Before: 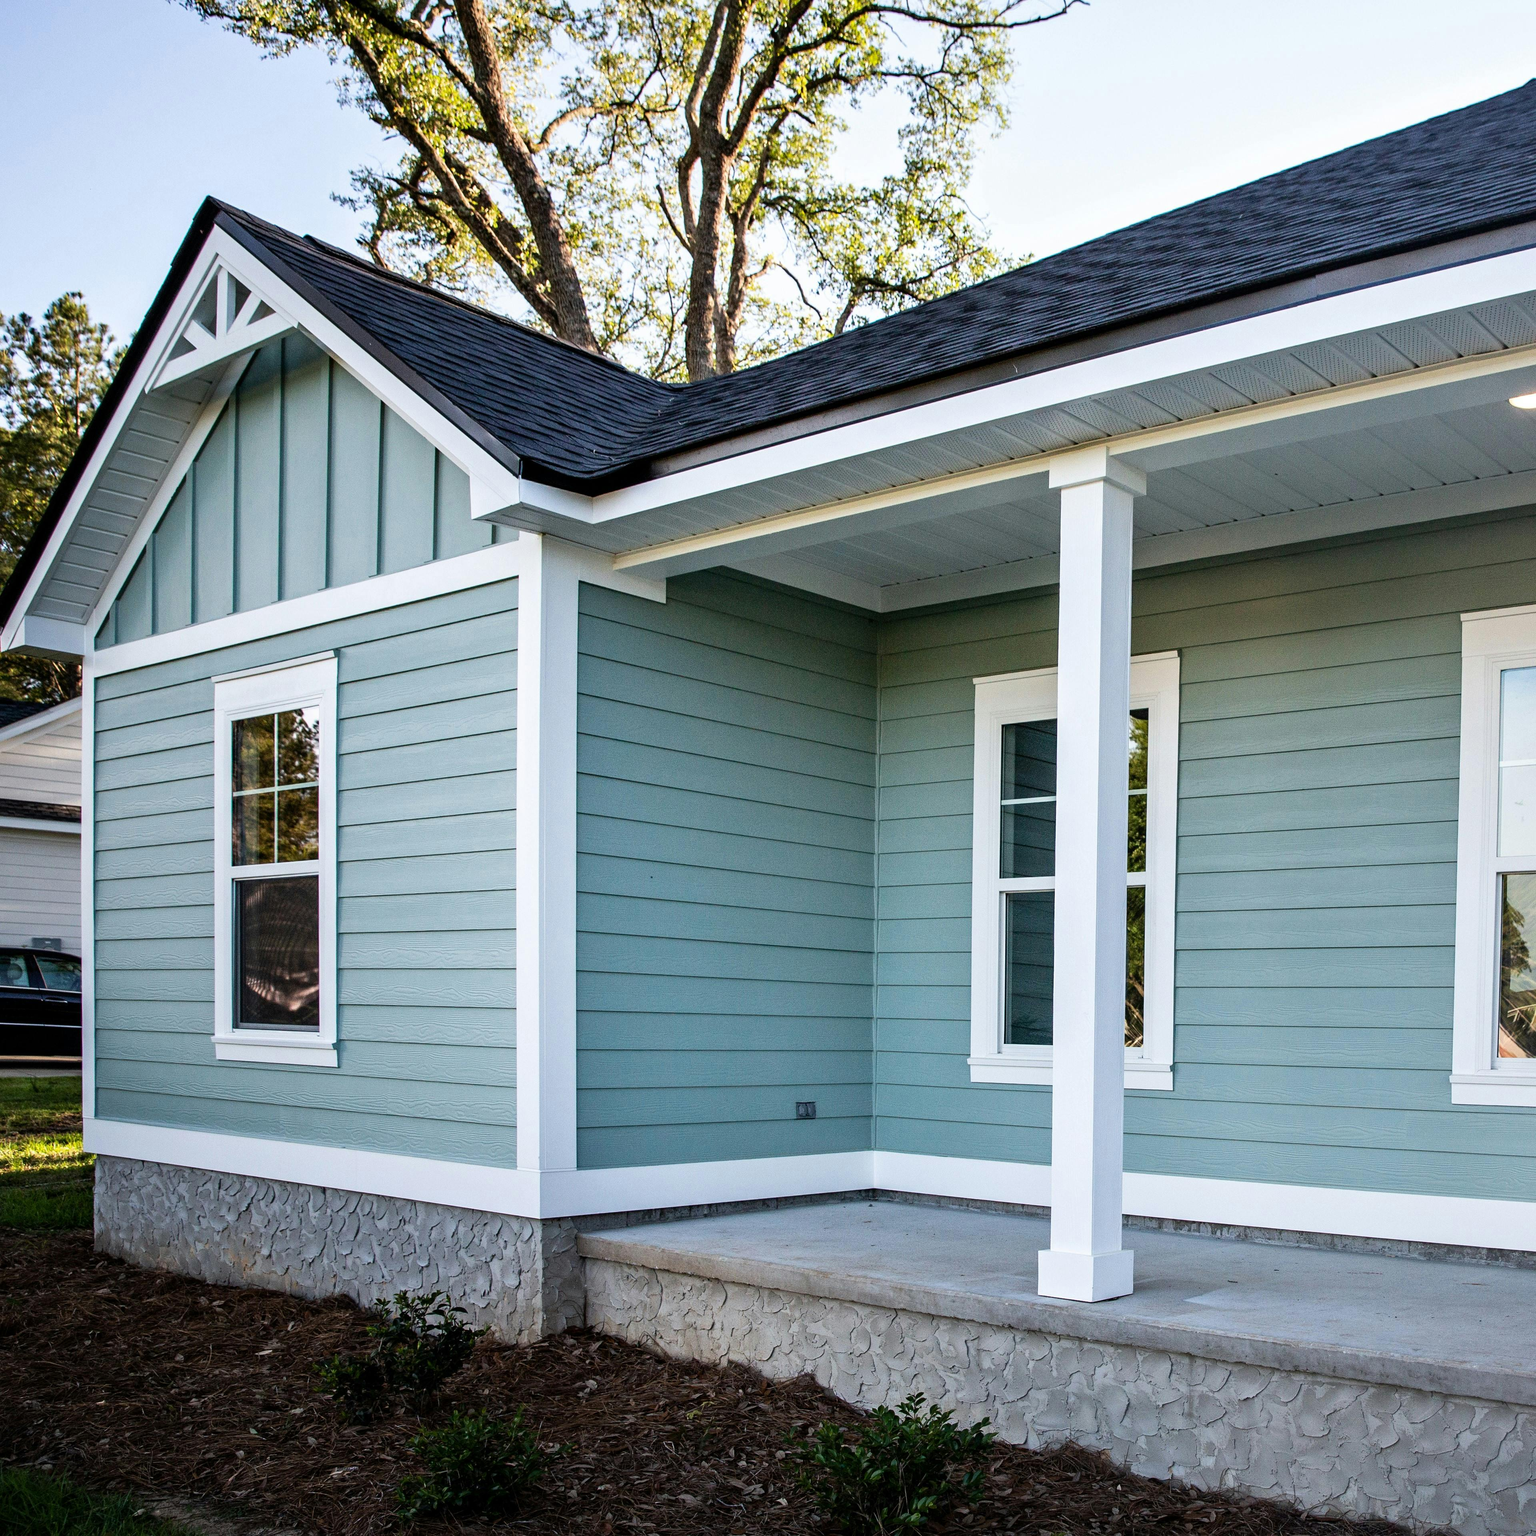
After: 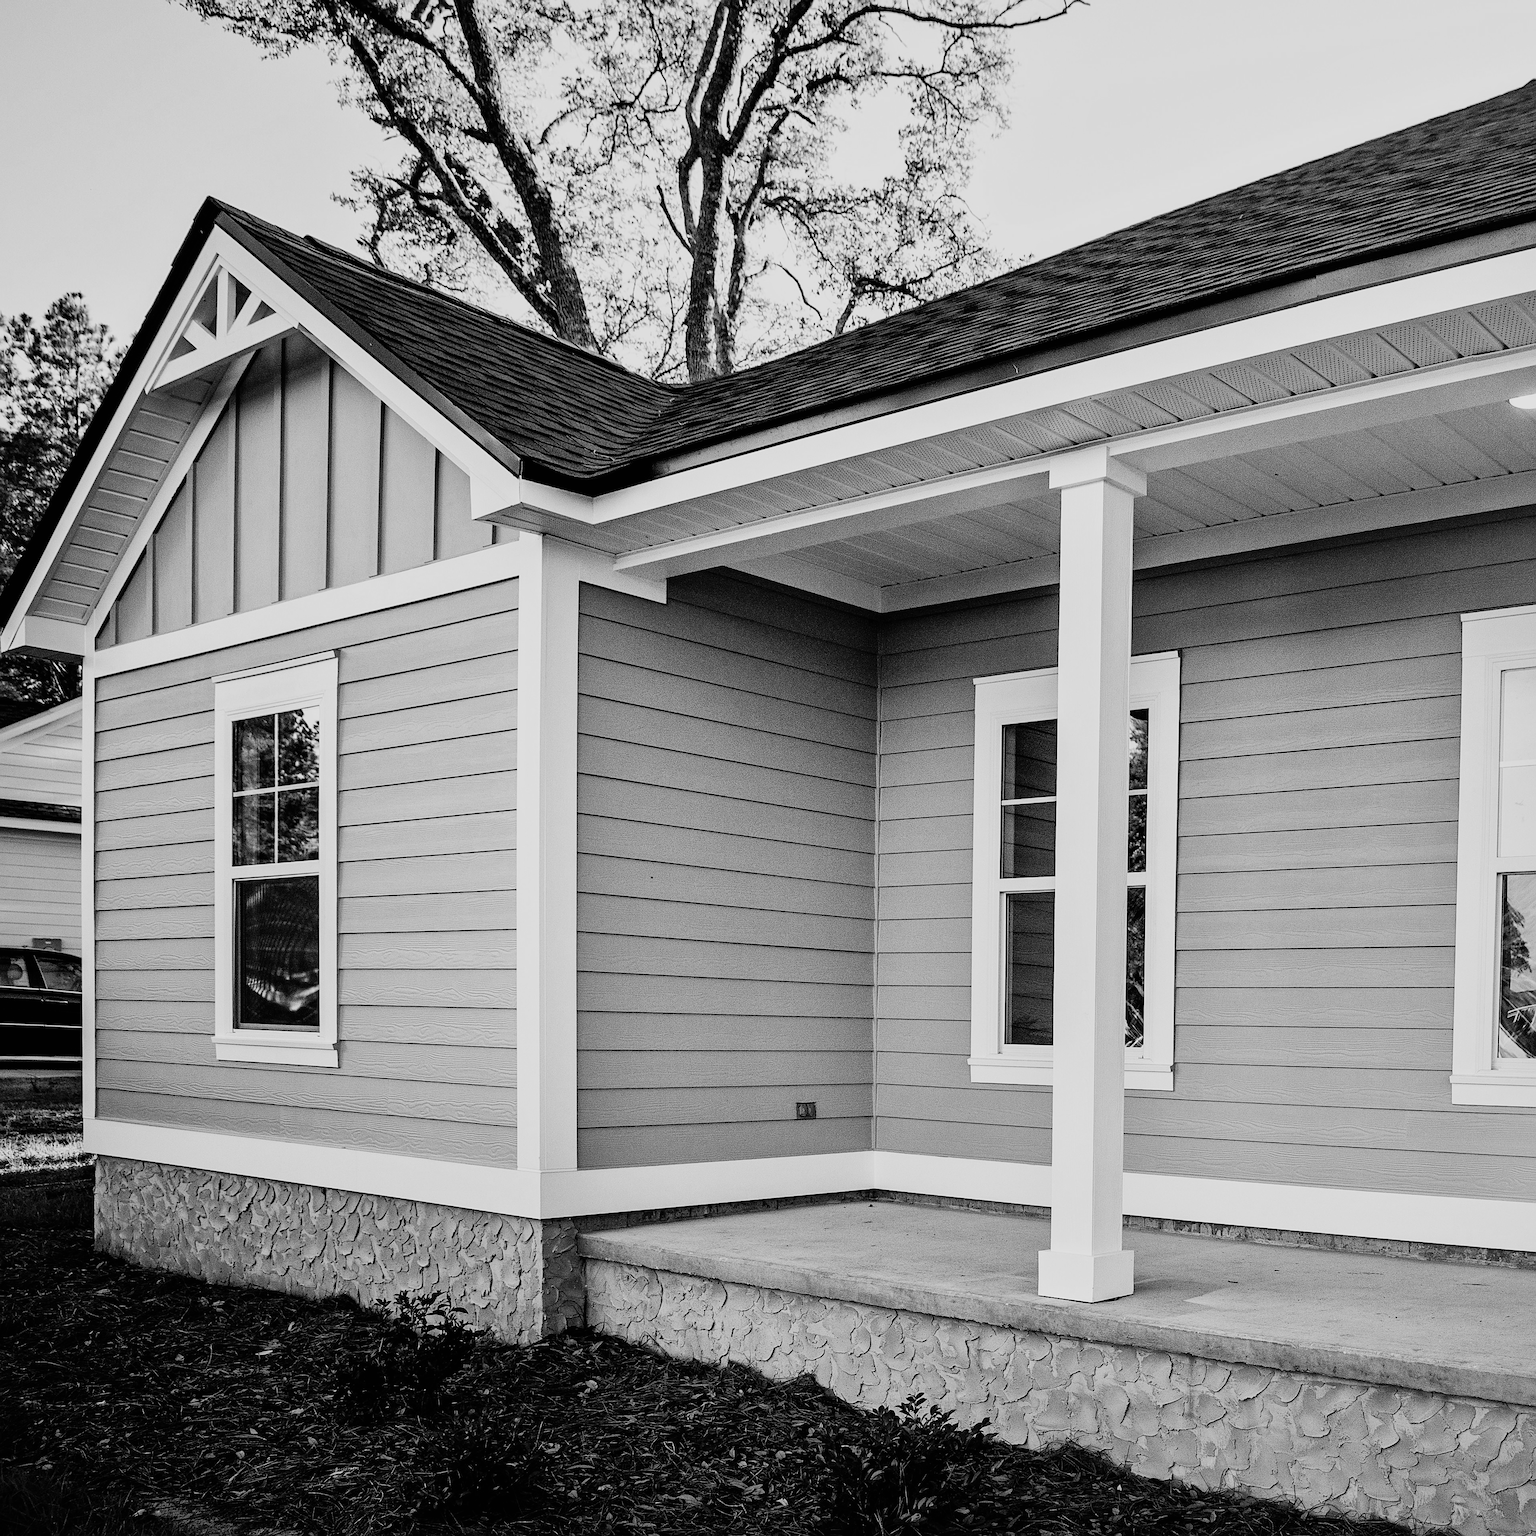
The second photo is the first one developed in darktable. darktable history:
exposure: exposure 0.081 EV, compensate highlight preservation false
tone equalizer: -8 EV -0.75 EV, -7 EV -0.7 EV, -6 EV -0.6 EV, -5 EV -0.4 EV, -3 EV 0.4 EV, -2 EV 0.6 EV, -1 EV 0.7 EV, +0 EV 0.75 EV, edges refinement/feathering 500, mask exposure compensation -1.57 EV, preserve details no
sigmoid: skew -0.2, preserve hue 0%, red attenuation 0.1, red rotation 0.035, green attenuation 0.1, green rotation -0.017, blue attenuation 0.15, blue rotation -0.052, base primaries Rec2020
sharpen: on, module defaults
monochrome: a -4.13, b 5.16, size 1
shadows and highlights: on, module defaults
velvia: on, module defaults
